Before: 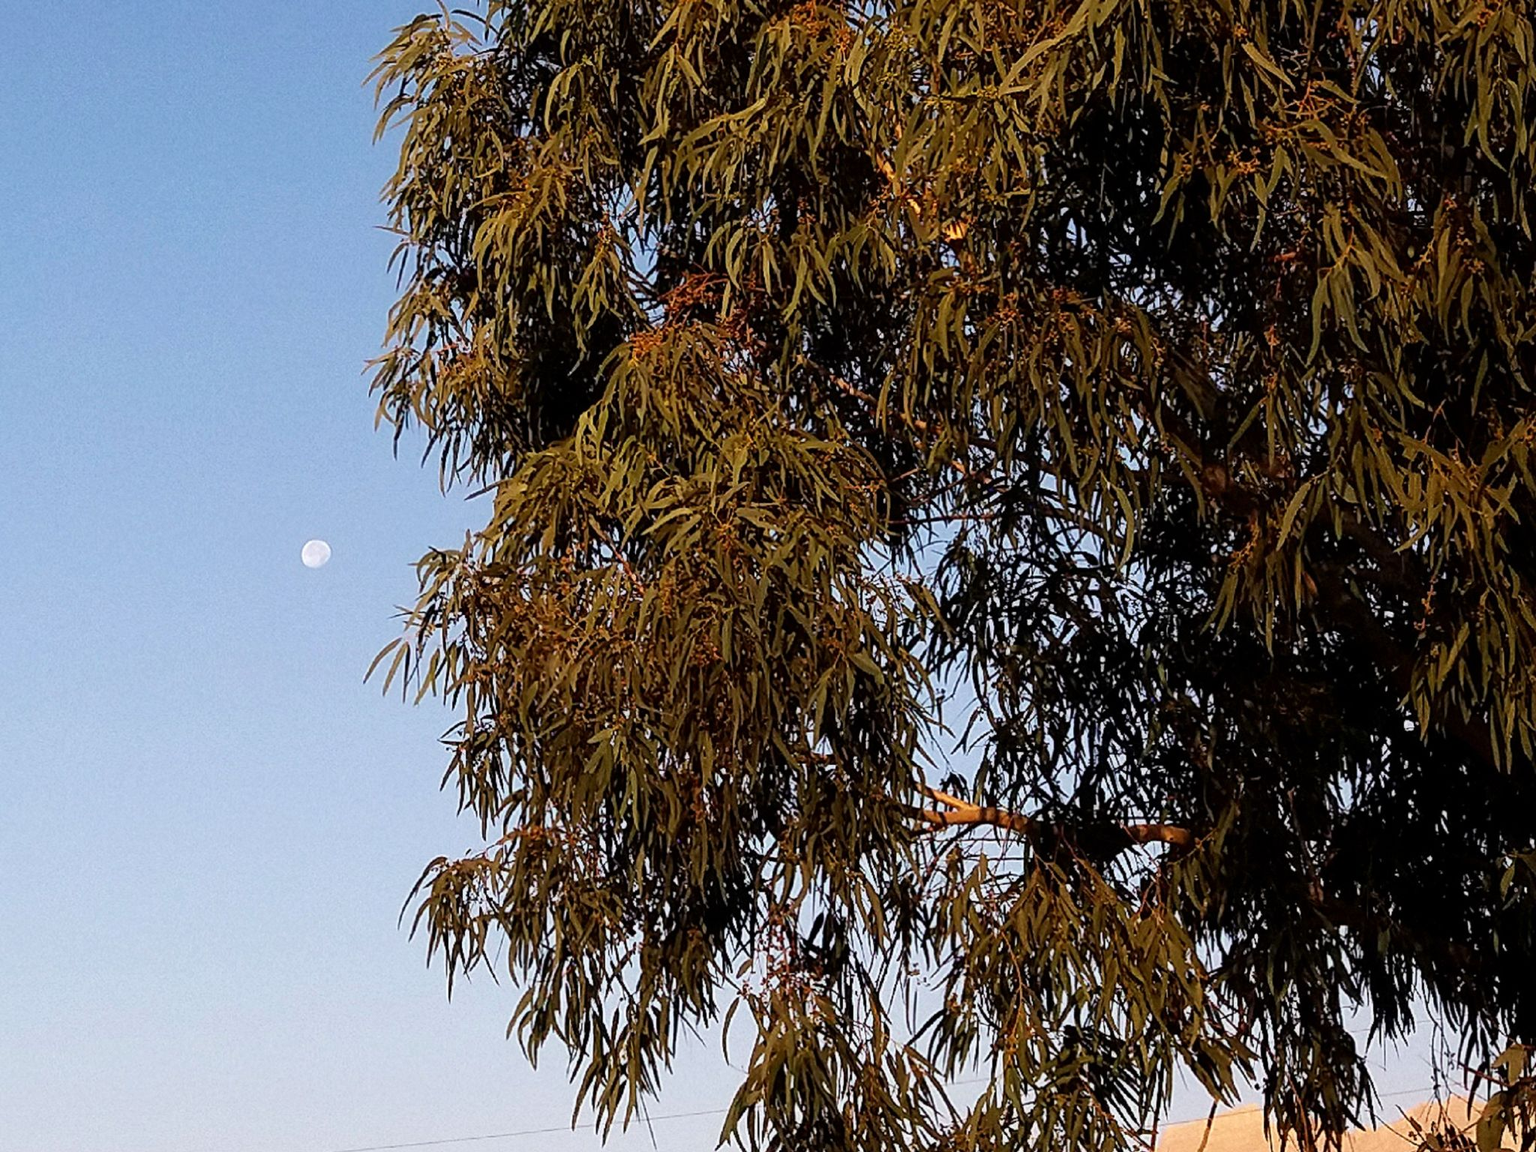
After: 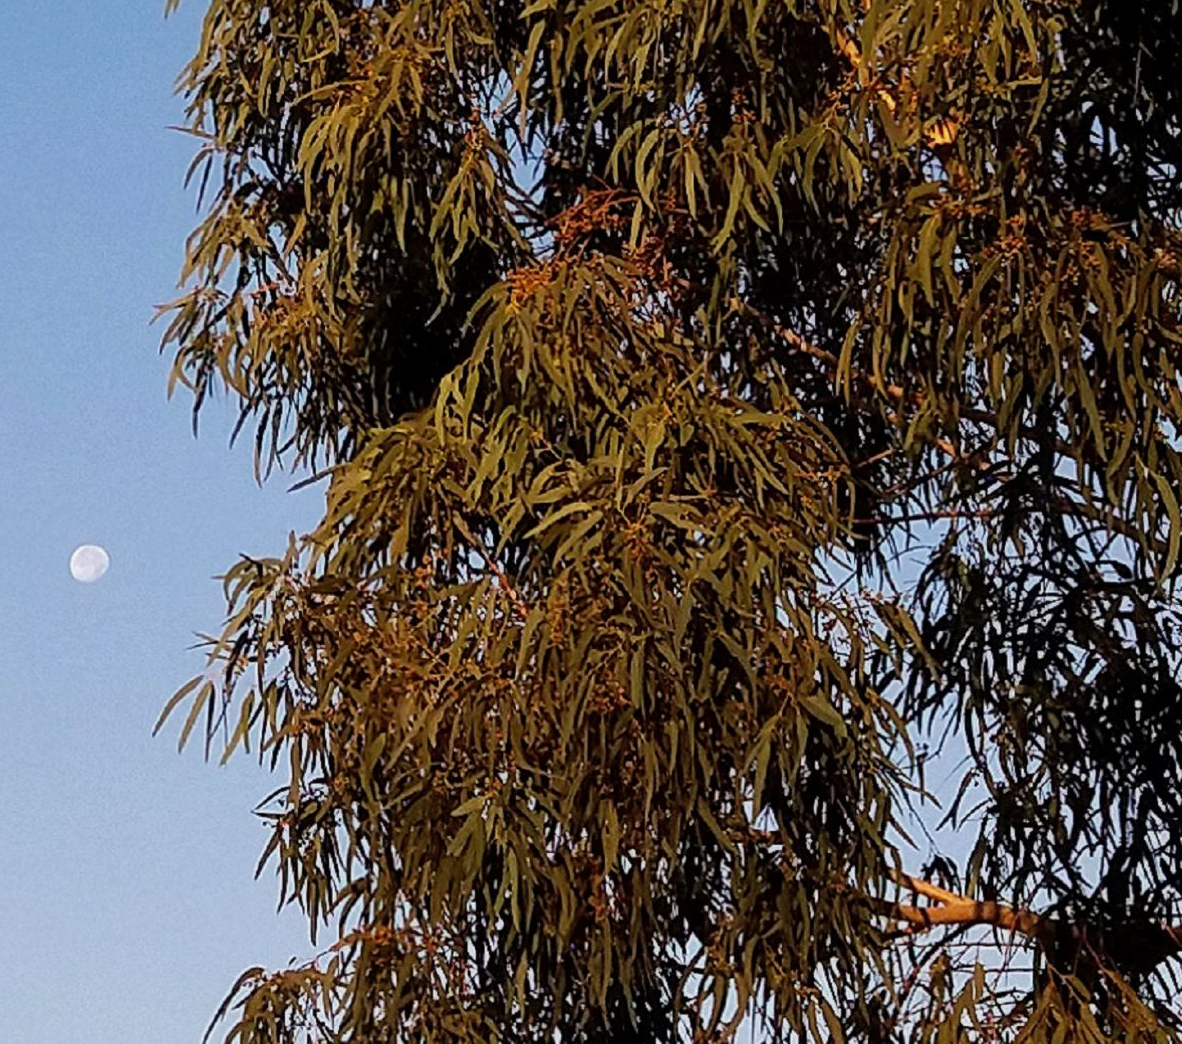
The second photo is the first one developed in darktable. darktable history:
shadows and highlights: shadows 25.31, white point adjustment -2.82, highlights -29.75
crop: left 16.224%, top 11.393%, right 26.029%, bottom 20.608%
